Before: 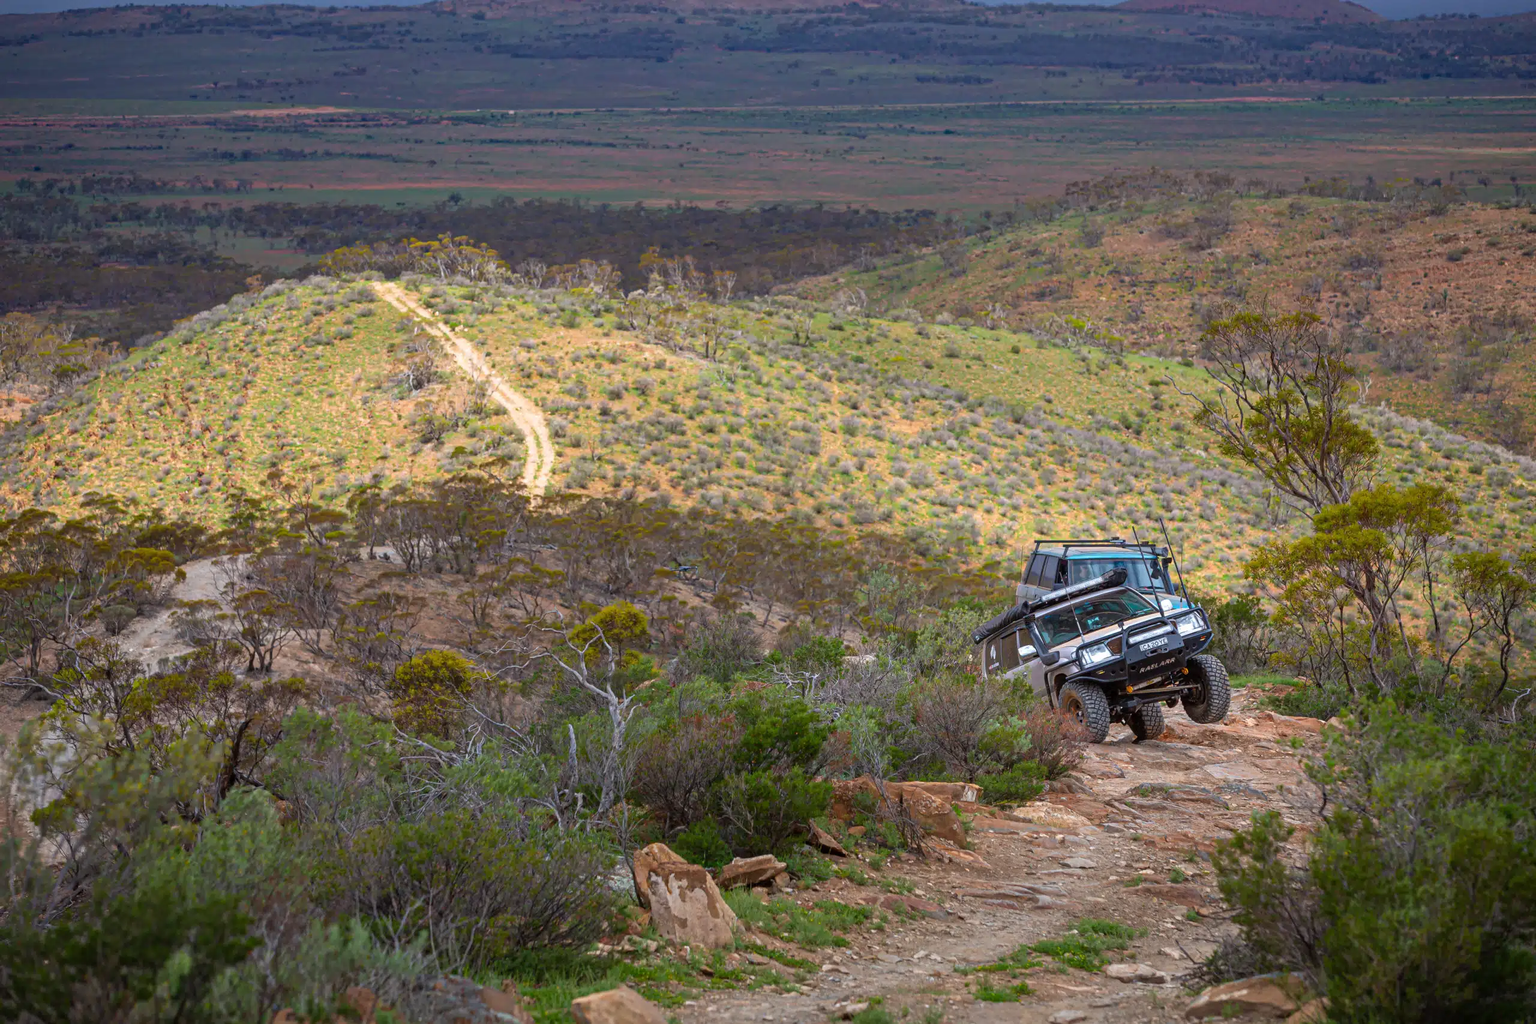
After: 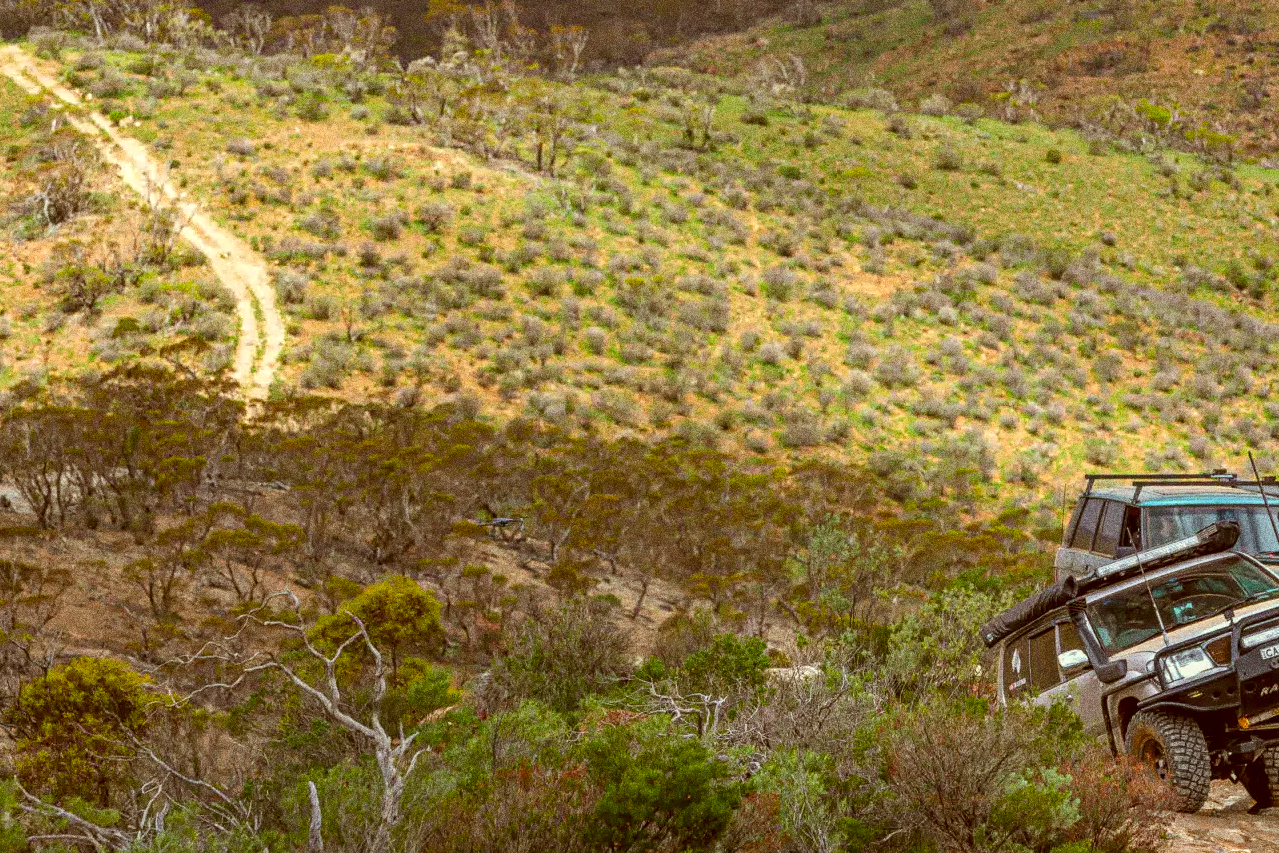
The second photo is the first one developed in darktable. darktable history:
grain: coarseness 10.62 ISO, strength 55.56%
crop: left 25%, top 25%, right 25%, bottom 25%
color correction: highlights a* -5.3, highlights b* 9.8, shadows a* 9.8, shadows b* 24.26
local contrast: on, module defaults
